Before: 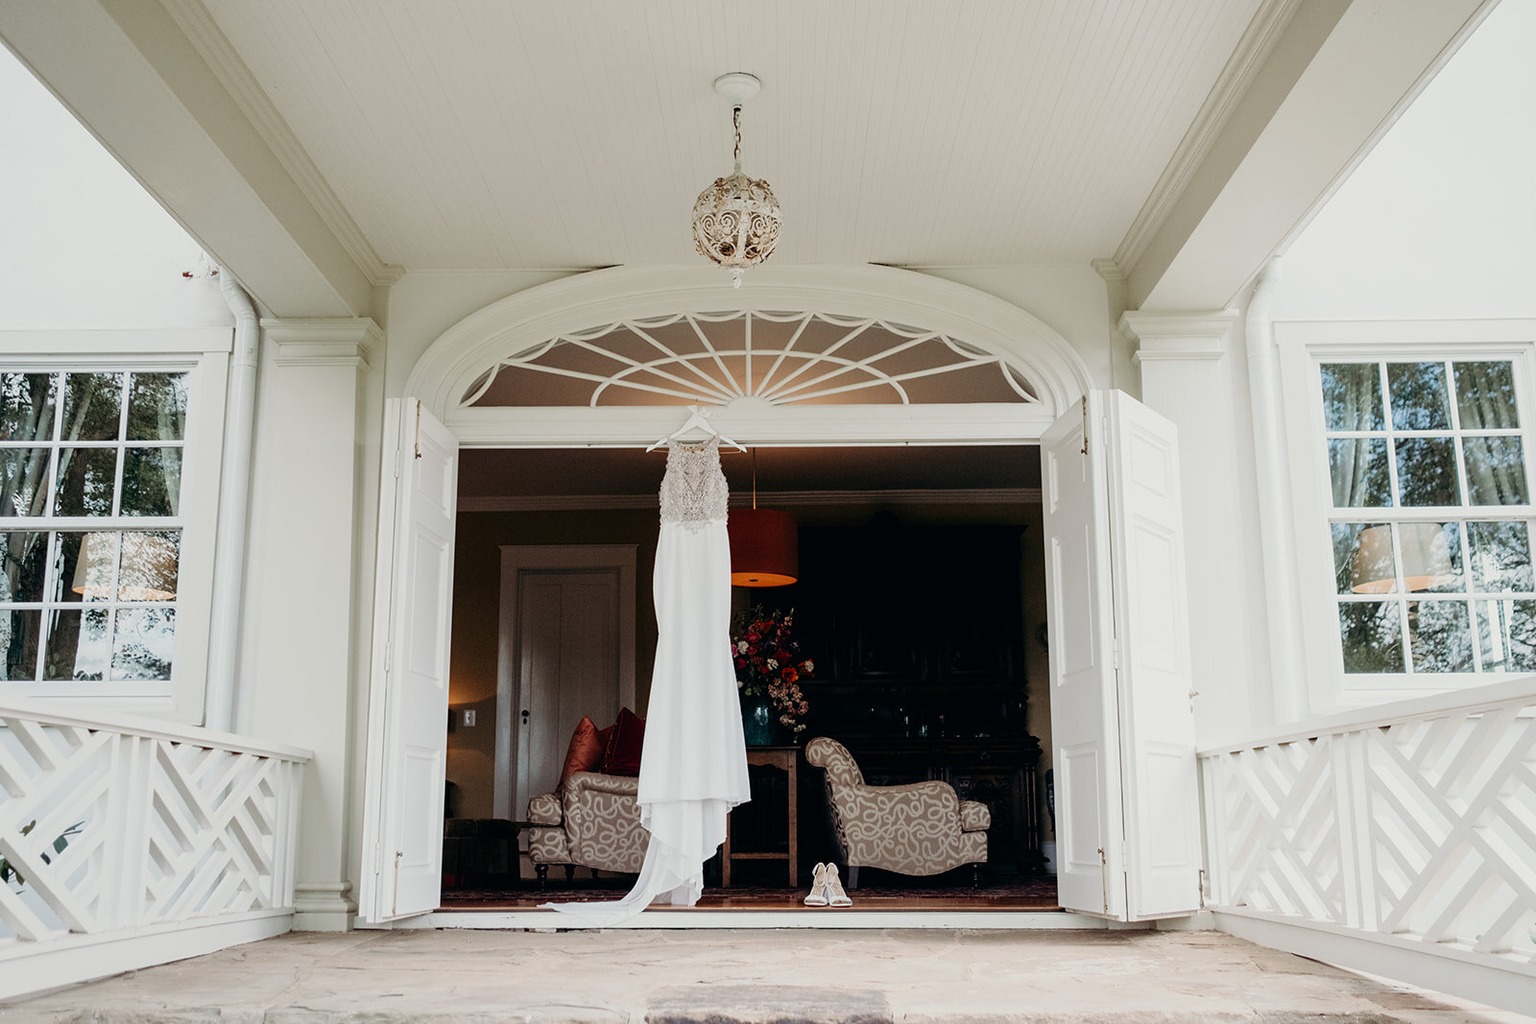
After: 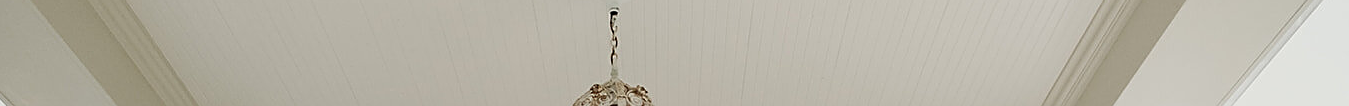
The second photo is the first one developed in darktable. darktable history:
sharpen: on, module defaults
crop and rotate: left 9.644%, top 9.491%, right 6.021%, bottom 80.509%
